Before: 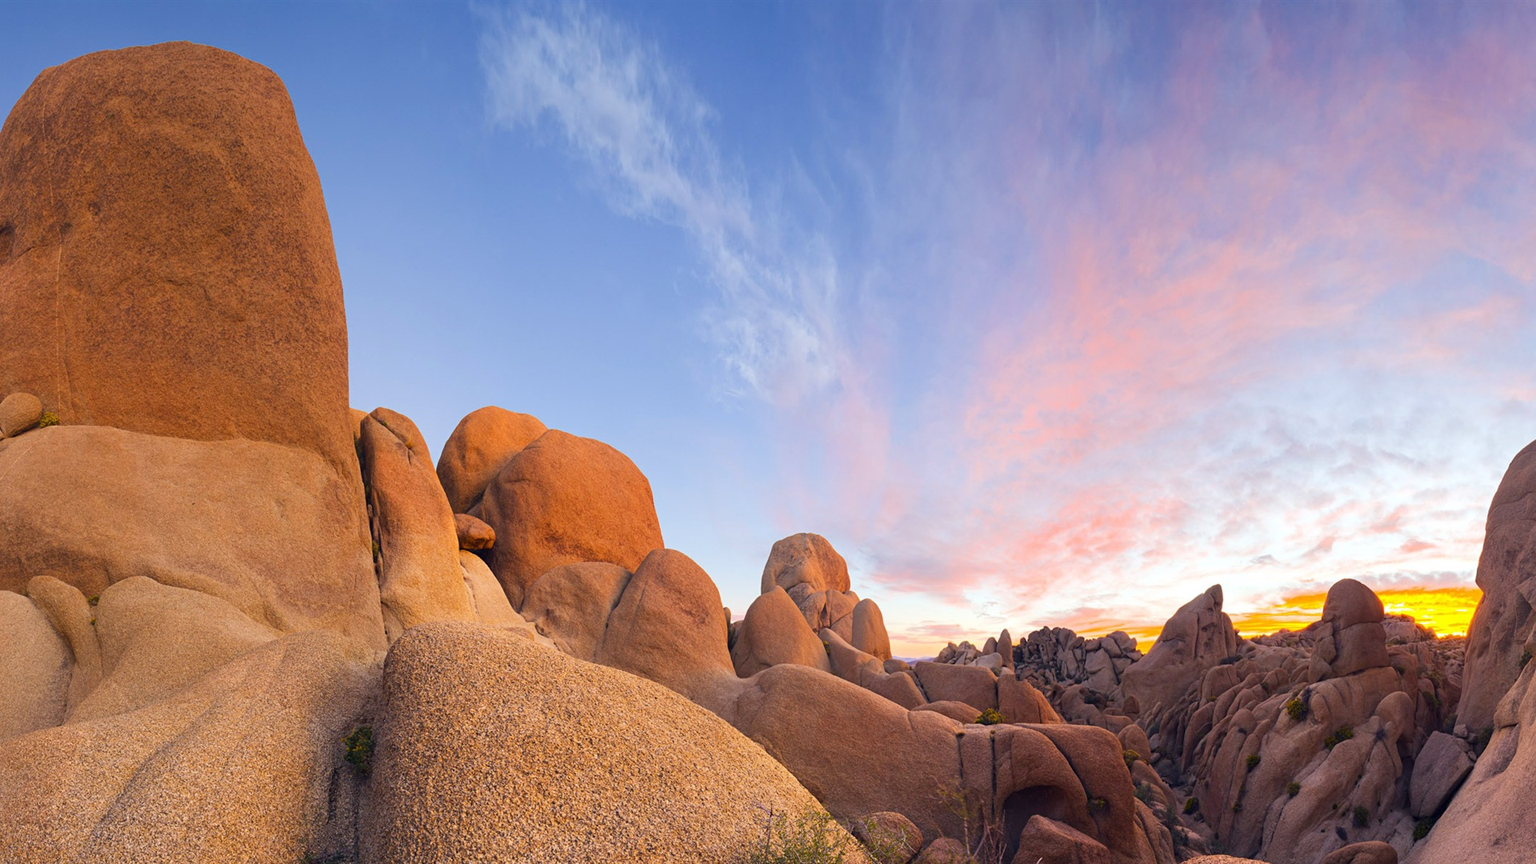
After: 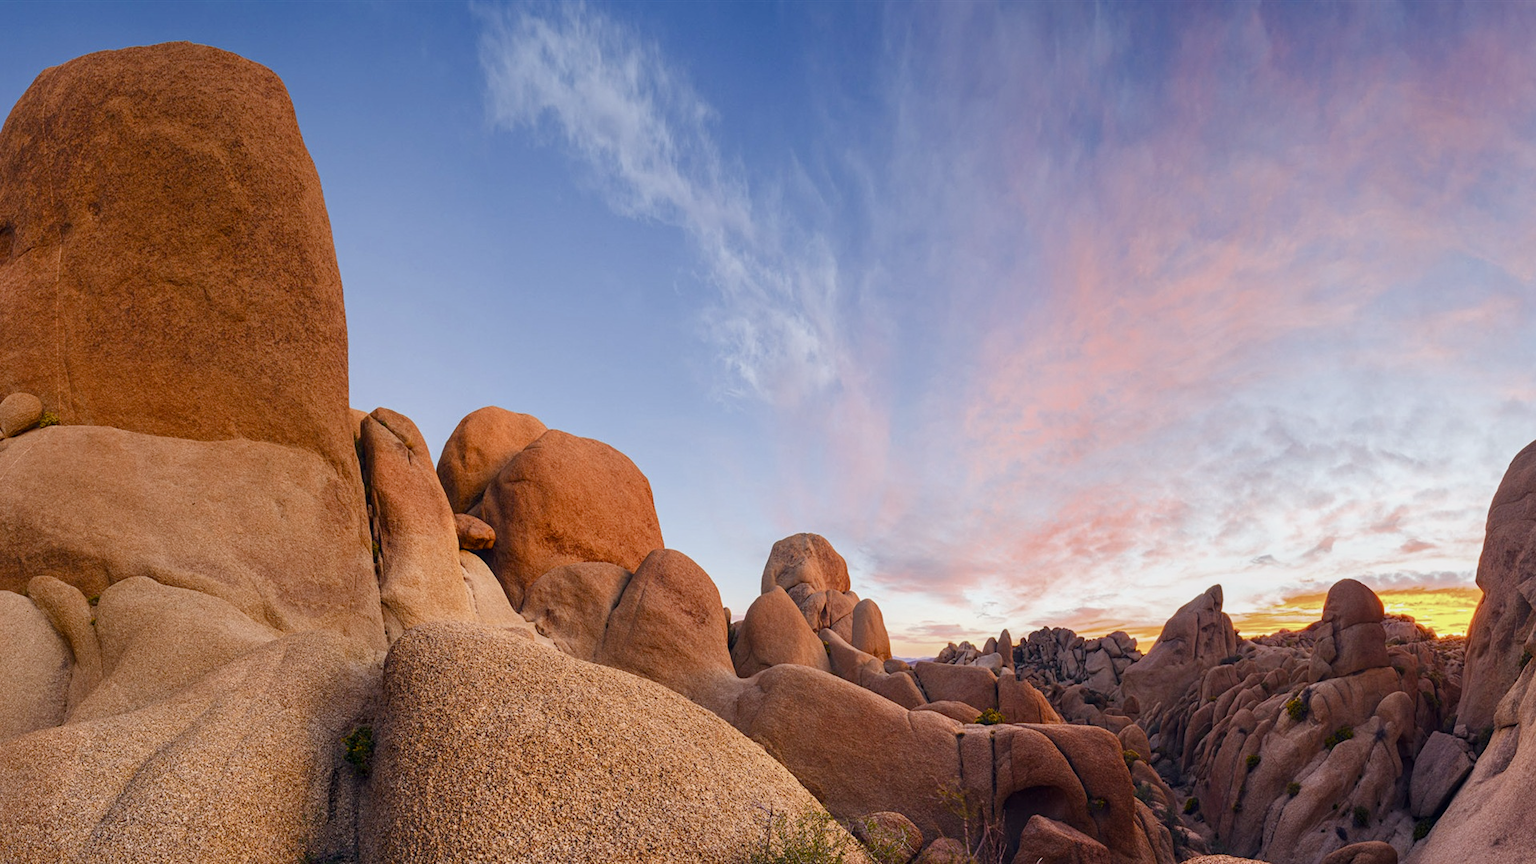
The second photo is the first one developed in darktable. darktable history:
color balance rgb: shadows lift › luminance -10%, shadows lift › chroma 1%, shadows lift › hue 113°, power › luminance -15%, highlights gain › chroma 0.2%, highlights gain › hue 333°, global offset › luminance 0.5%, perceptual saturation grading › global saturation 20%, perceptual saturation grading › highlights -50%, perceptual saturation grading › shadows 25%, contrast -10%
local contrast: on, module defaults
